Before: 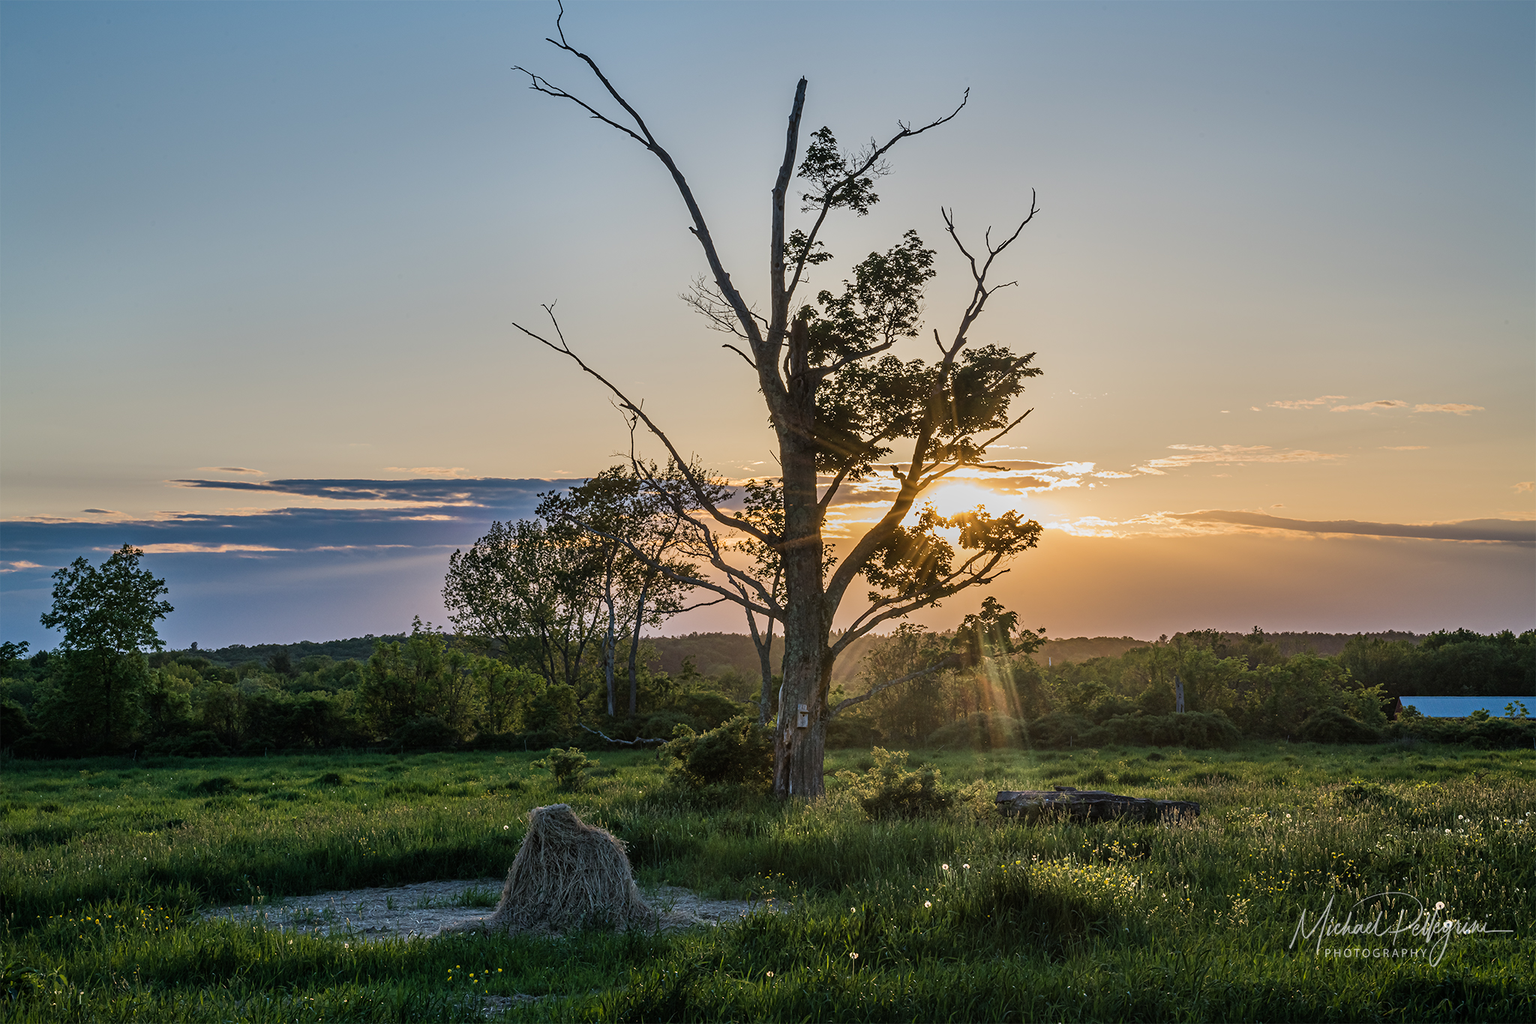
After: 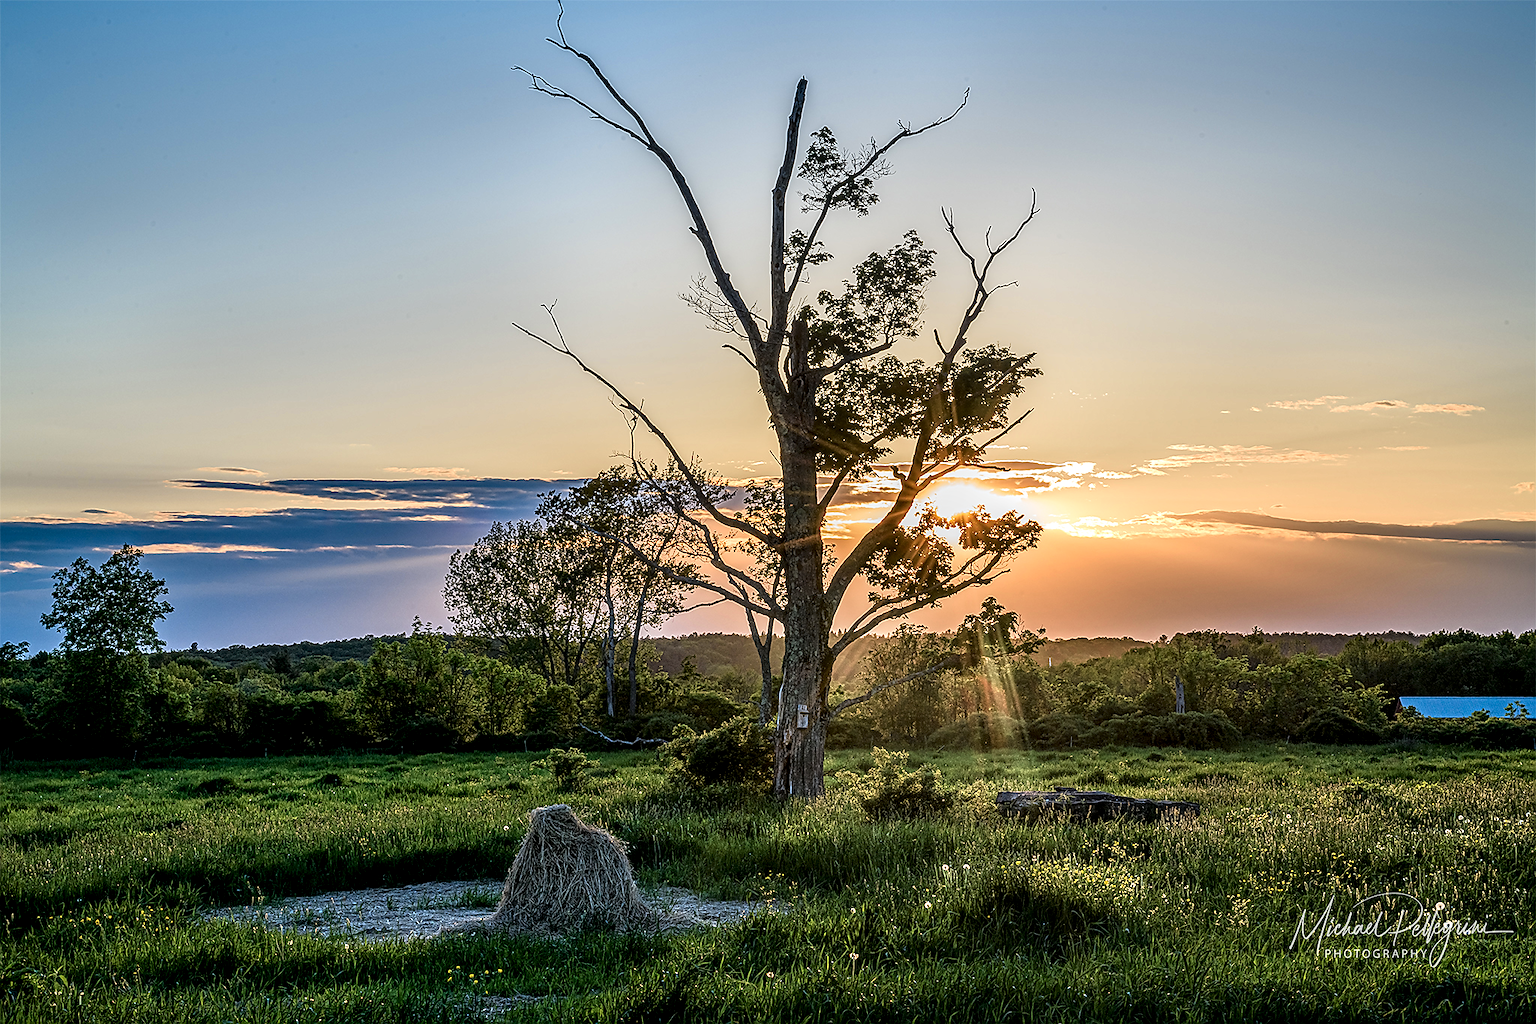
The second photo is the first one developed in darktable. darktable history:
local contrast: detail 150%
tone curve: curves: ch0 [(0, 0.01) (0.037, 0.032) (0.131, 0.108) (0.275, 0.286) (0.483, 0.517) (0.61, 0.661) (0.697, 0.768) (0.797, 0.876) (0.888, 0.952) (0.997, 0.995)]; ch1 [(0, 0) (0.312, 0.262) (0.425, 0.402) (0.5, 0.5) (0.527, 0.532) (0.556, 0.585) (0.683, 0.706) (0.746, 0.77) (1, 1)]; ch2 [(0, 0) (0.223, 0.185) (0.333, 0.284) (0.432, 0.4) (0.502, 0.502) (0.525, 0.527) (0.545, 0.564) (0.587, 0.613) (0.636, 0.654) (0.711, 0.729) (0.845, 0.855) (0.998, 0.977)], color space Lab, independent channels, preserve colors none
sharpen: radius 1.359, amount 1.245, threshold 0.77
